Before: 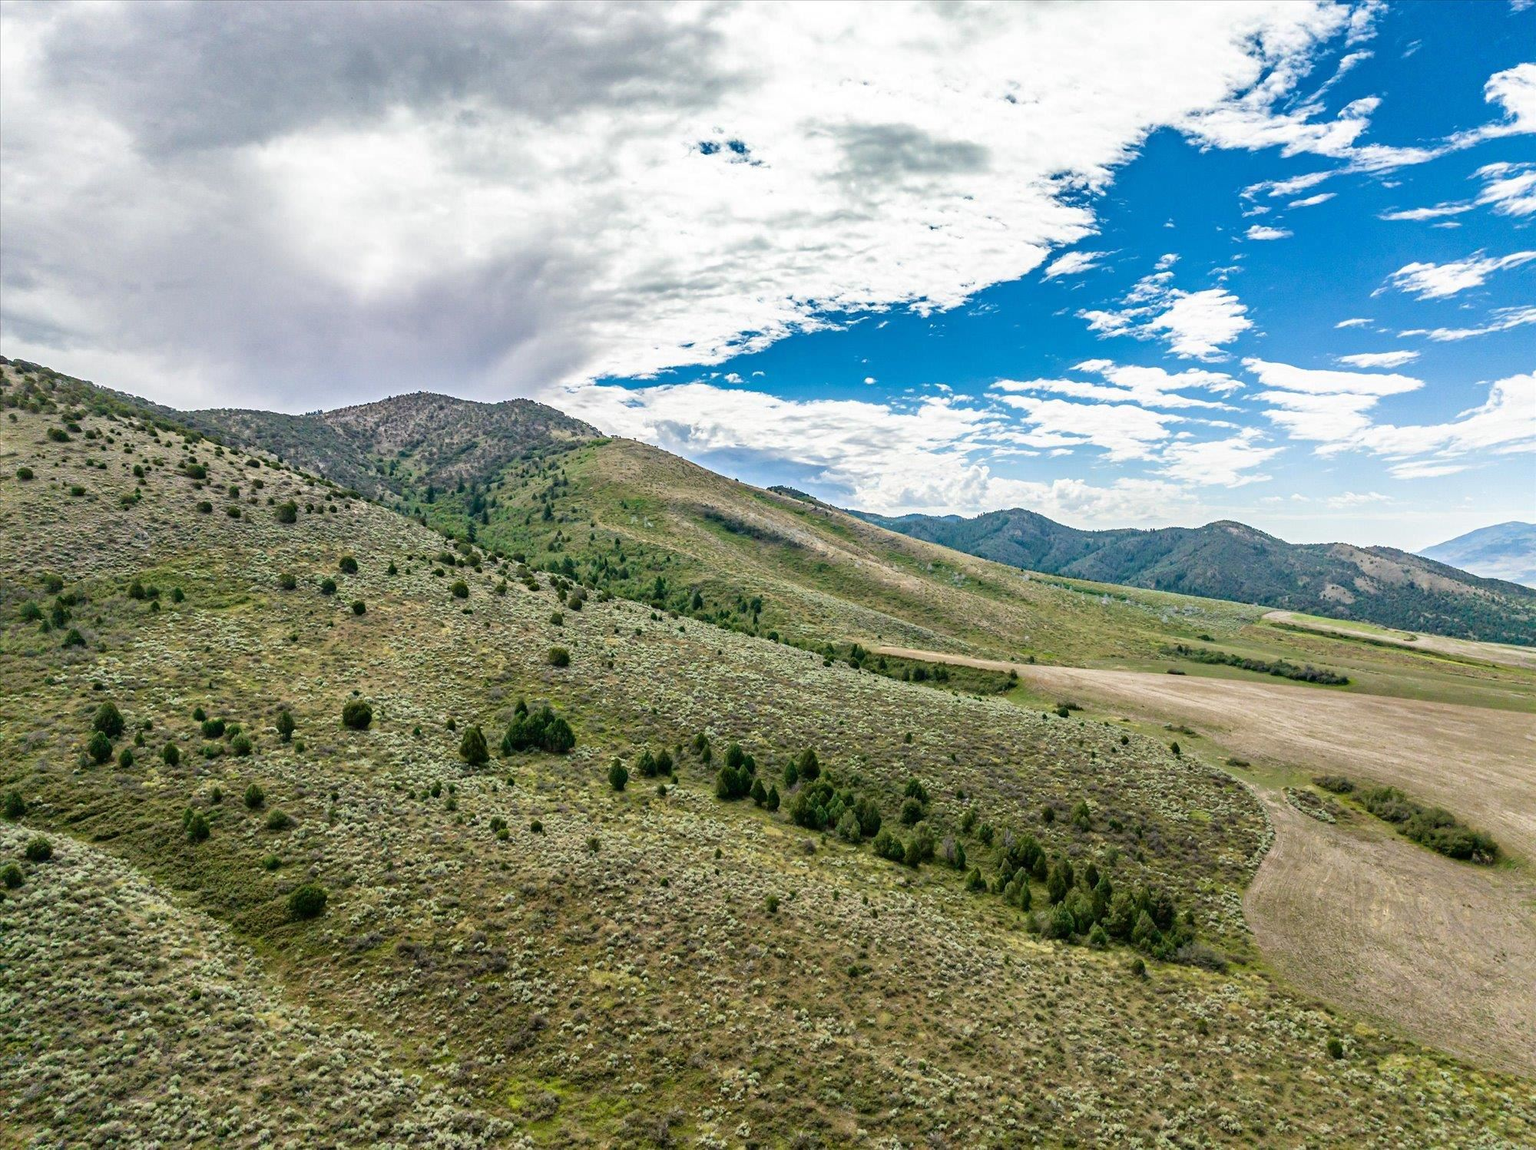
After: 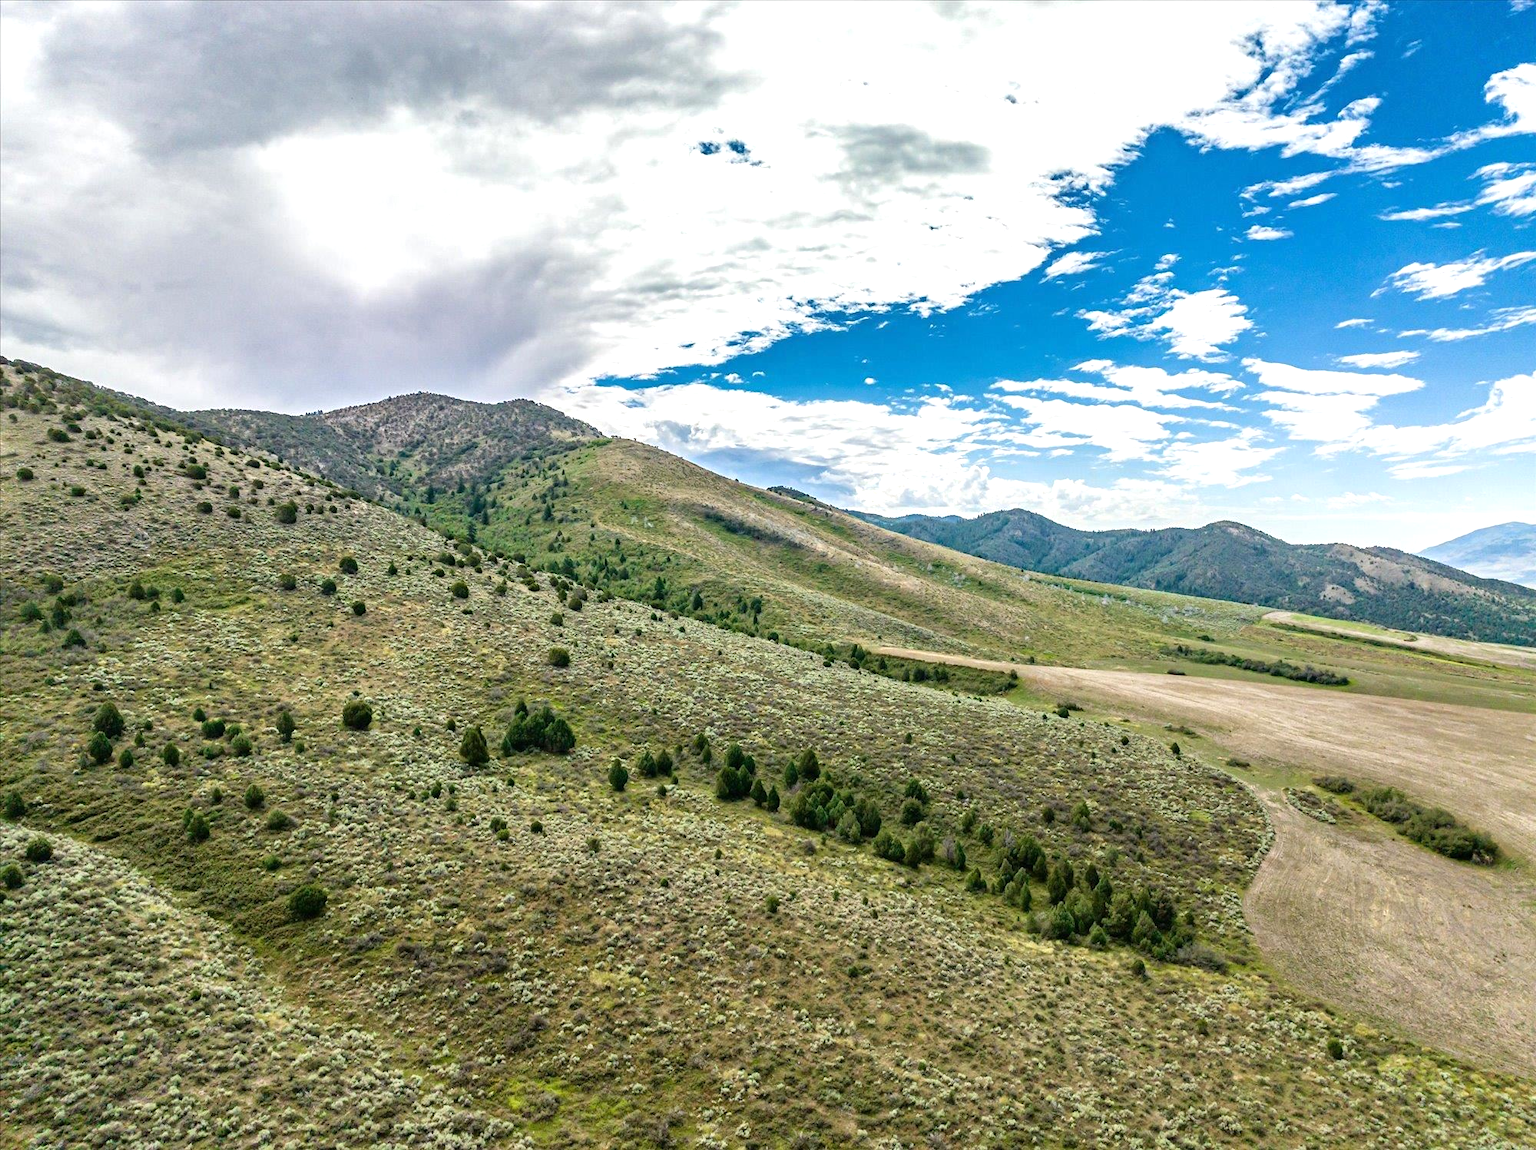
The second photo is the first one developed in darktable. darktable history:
exposure: exposure 0.289 EV, compensate highlight preservation false
